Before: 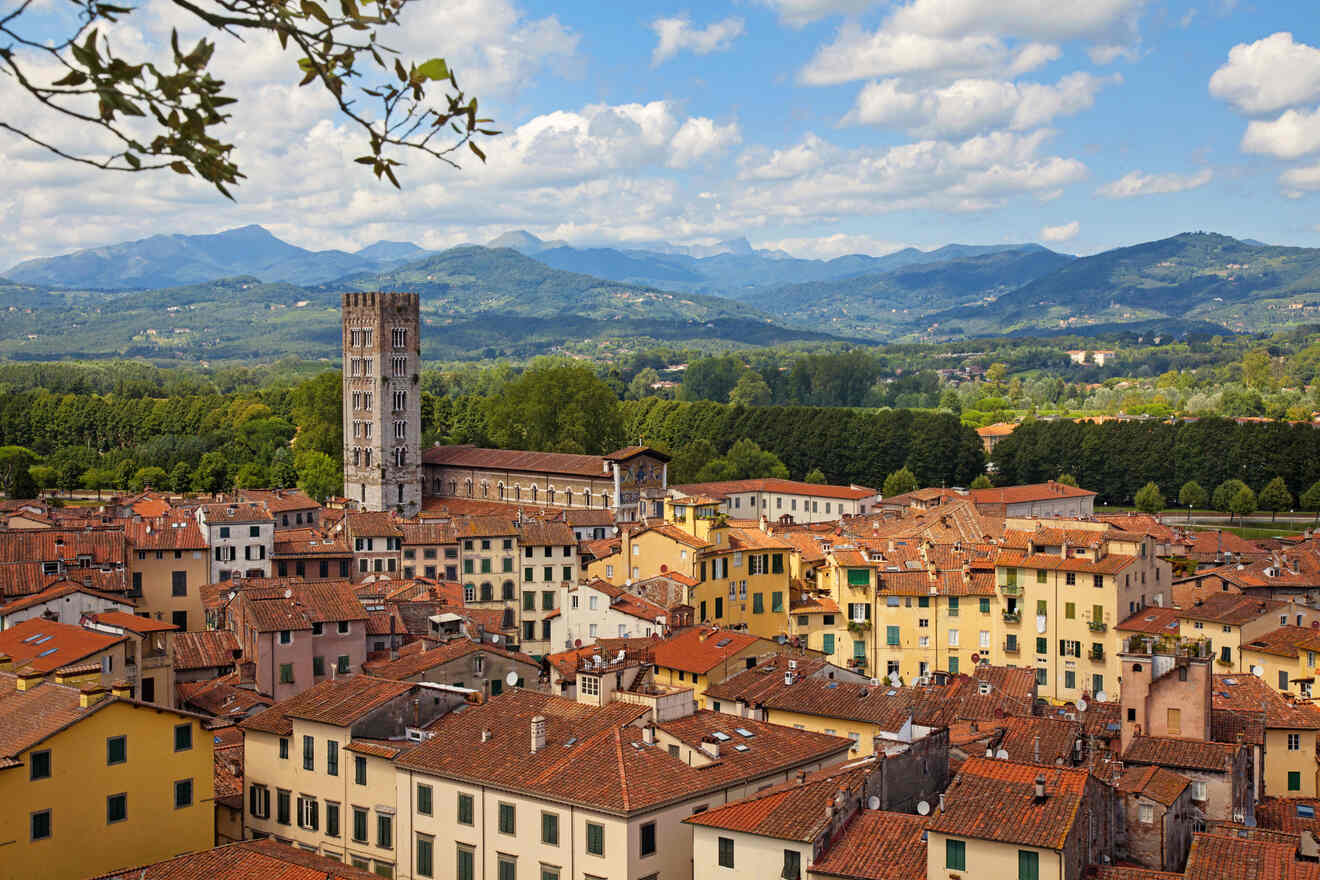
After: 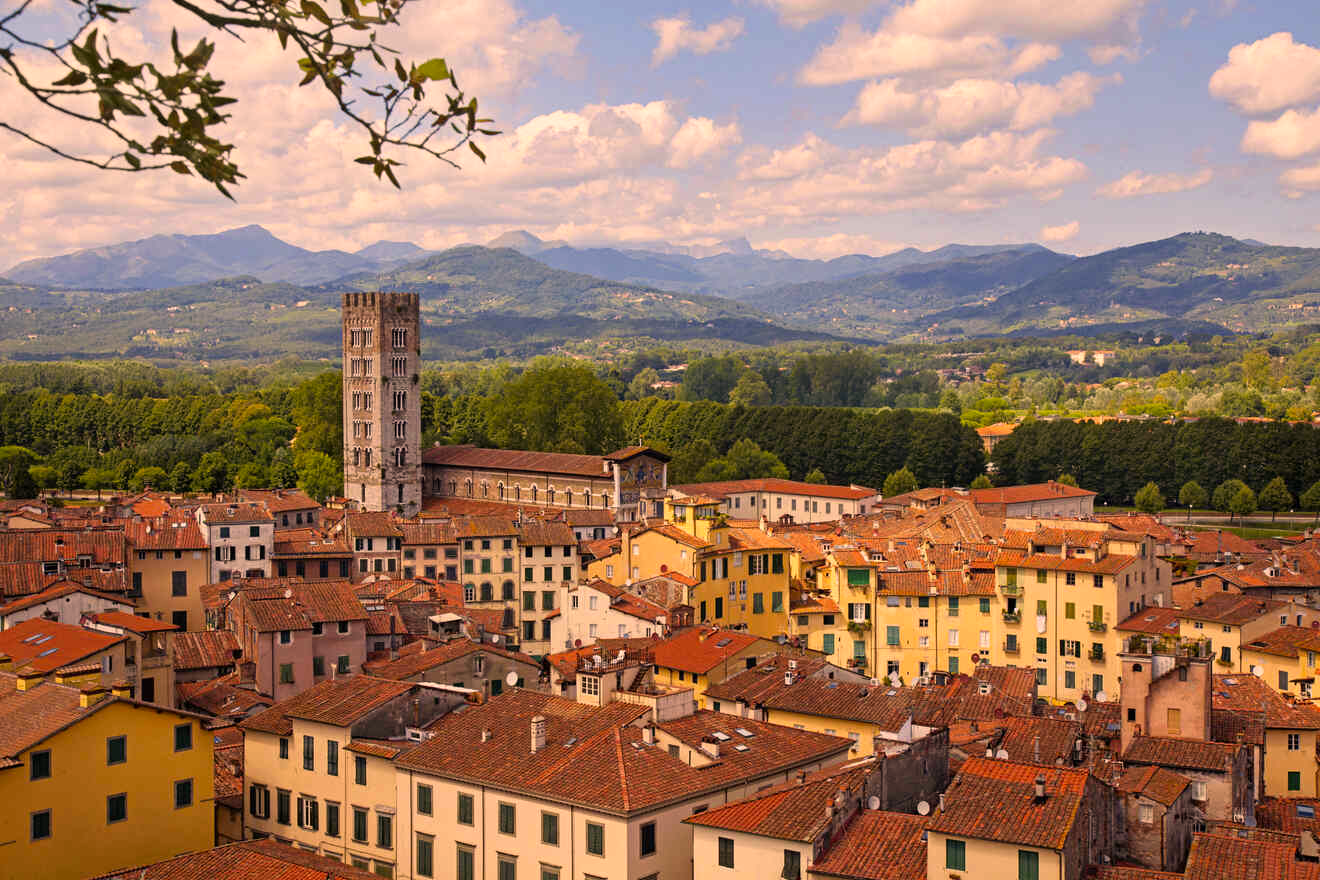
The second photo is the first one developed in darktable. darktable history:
color correction: highlights a* 17.48, highlights b* 18.72
